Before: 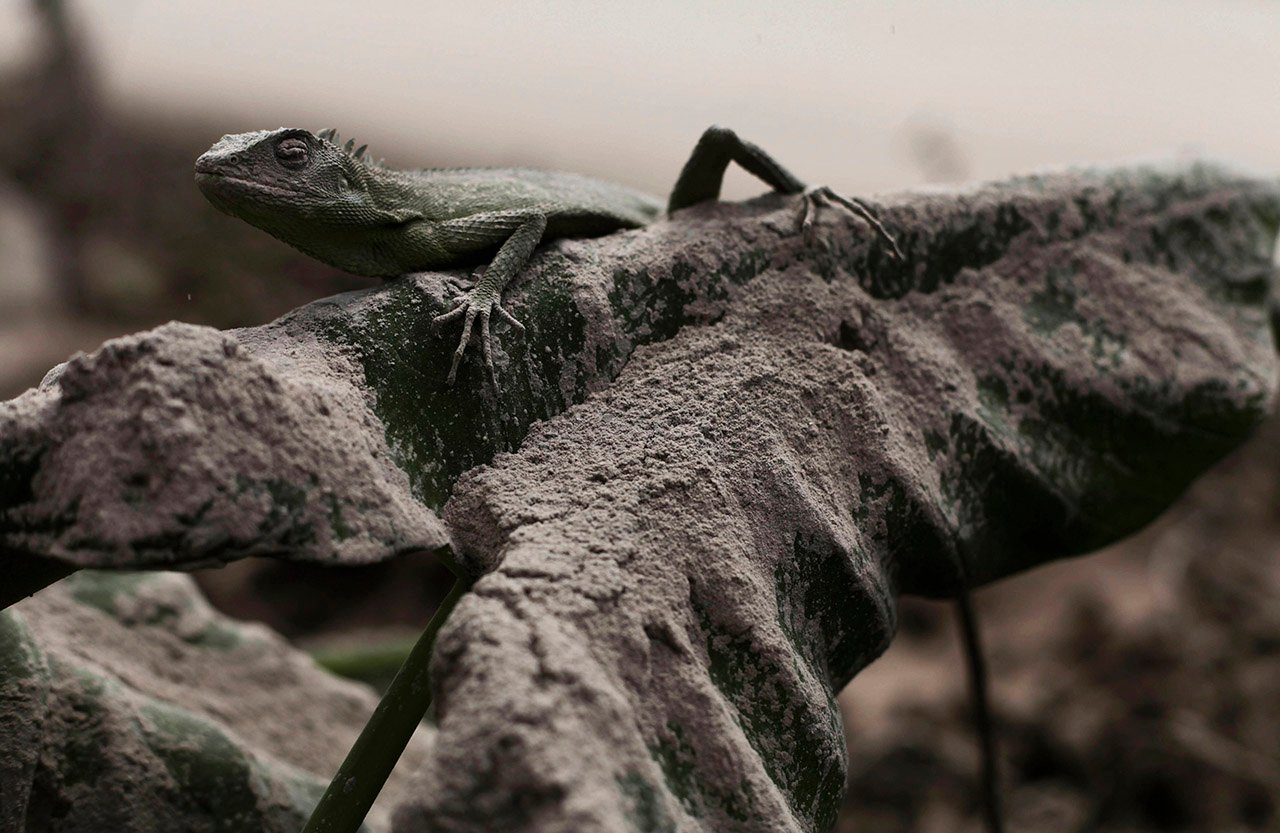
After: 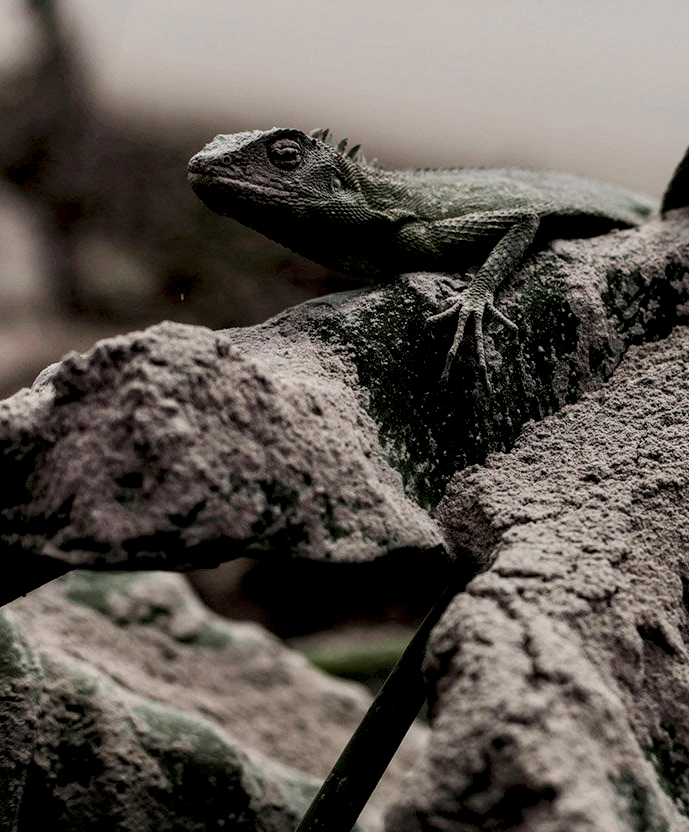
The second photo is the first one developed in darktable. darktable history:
crop: left 0.608%, right 45.523%, bottom 0.085%
local contrast: detail 150%
filmic rgb: black relative exposure -7.65 EV, white relative exposure 4.56 EV, hardness 3.61
